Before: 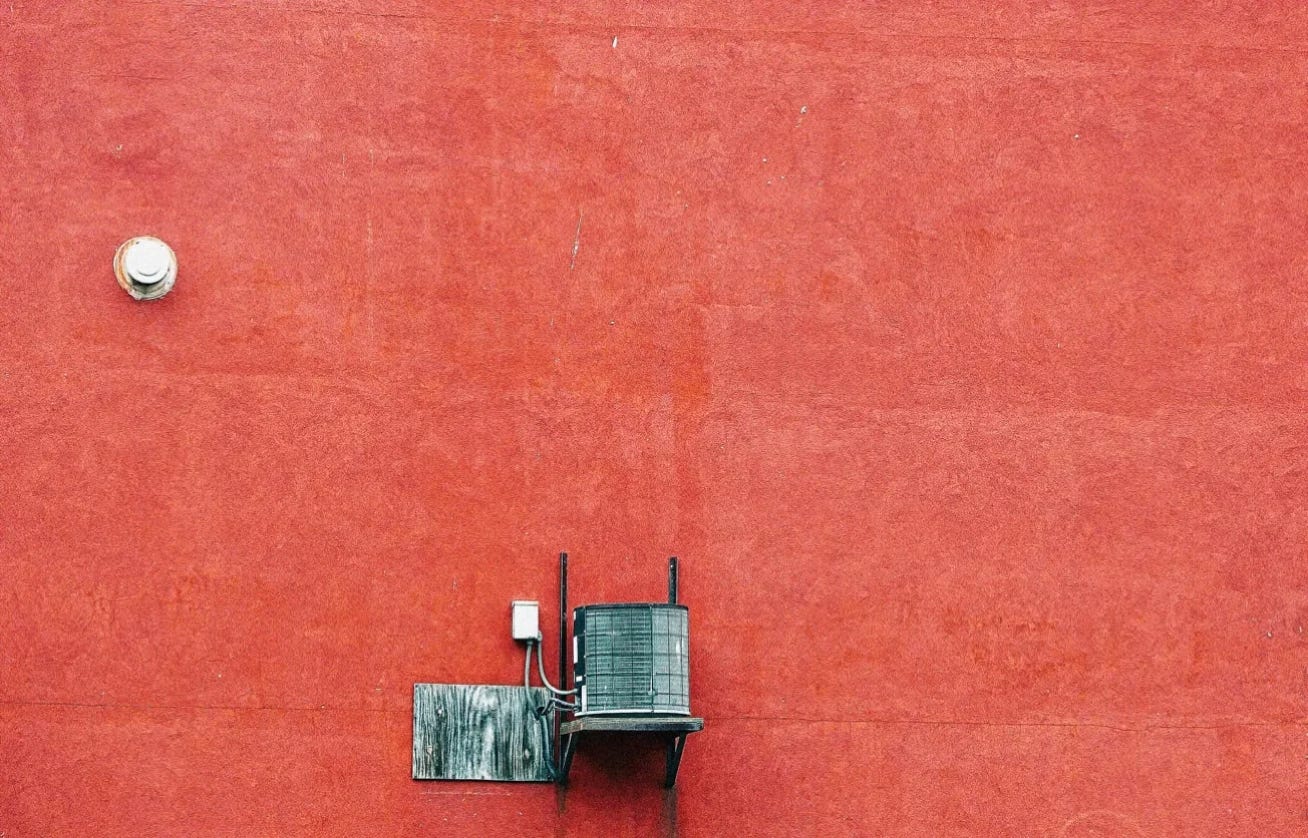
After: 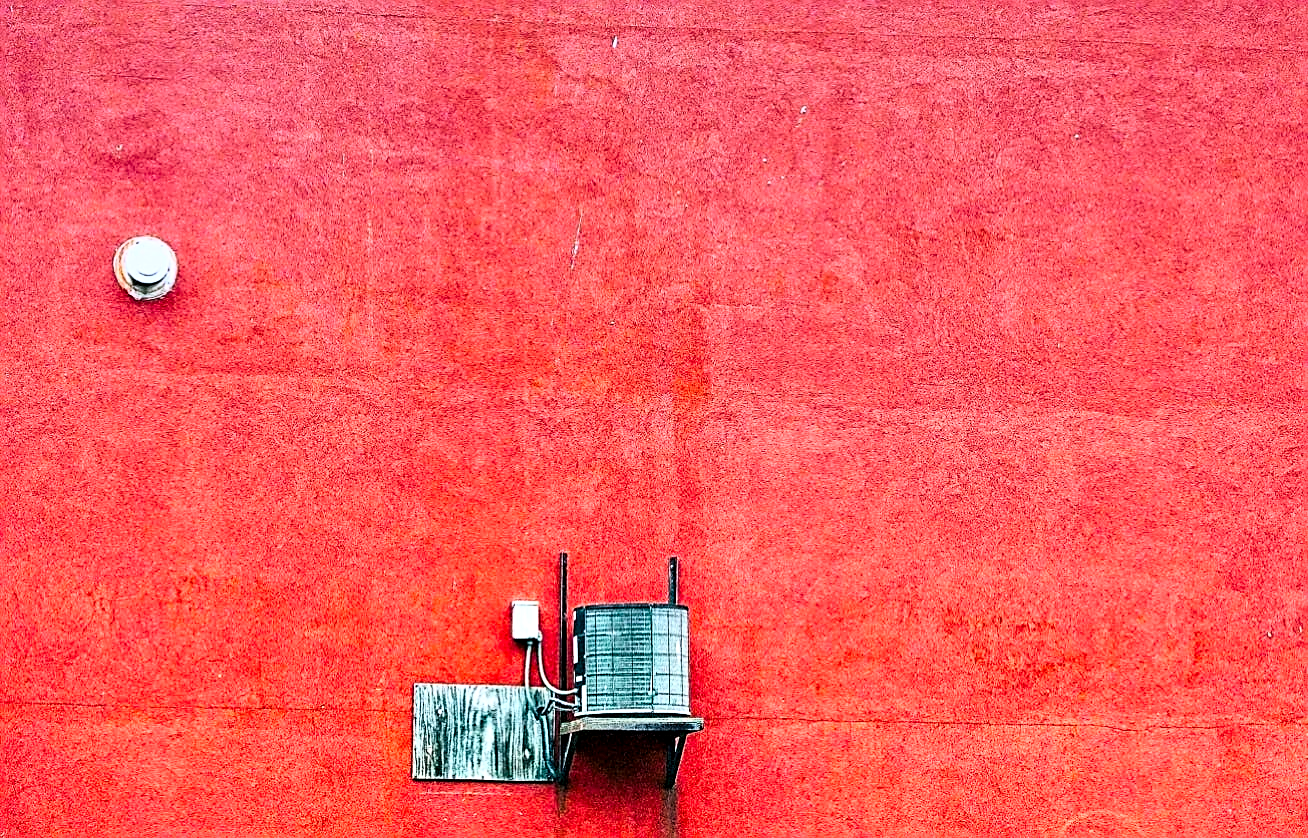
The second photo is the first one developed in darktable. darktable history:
color balance rgb: linear chroma grading › global chroma 3.45%, perceptual saturation grading › global saturation 11.24%, perceptual brilliance grading › global brilliance 3.04%, global vibrance 2.8%
tone curve: curves: ch0 [(0, 0) (0.093, 0.104) (0.226, 0.291) (0.327, 0.431) (0.471, 0.648) (0.759, 0.926) (1, 1)], color space Lab, linked channels, preserve colors none
graduated density: hue 238.83°, saturation 50%
contrast equalizer: octaves 7, y [[0.6 ×6], [0.55 ×6], [0 ×6], [0 ×6], [0 ×6]], mix 0.3
sharpen: amount 0.75
local contrast: mode bilateral grid, contrast 20, coarseness 50, detail 120%, midtone range 0.2
shadows and highlights: shadows 60, soften with gaussian
